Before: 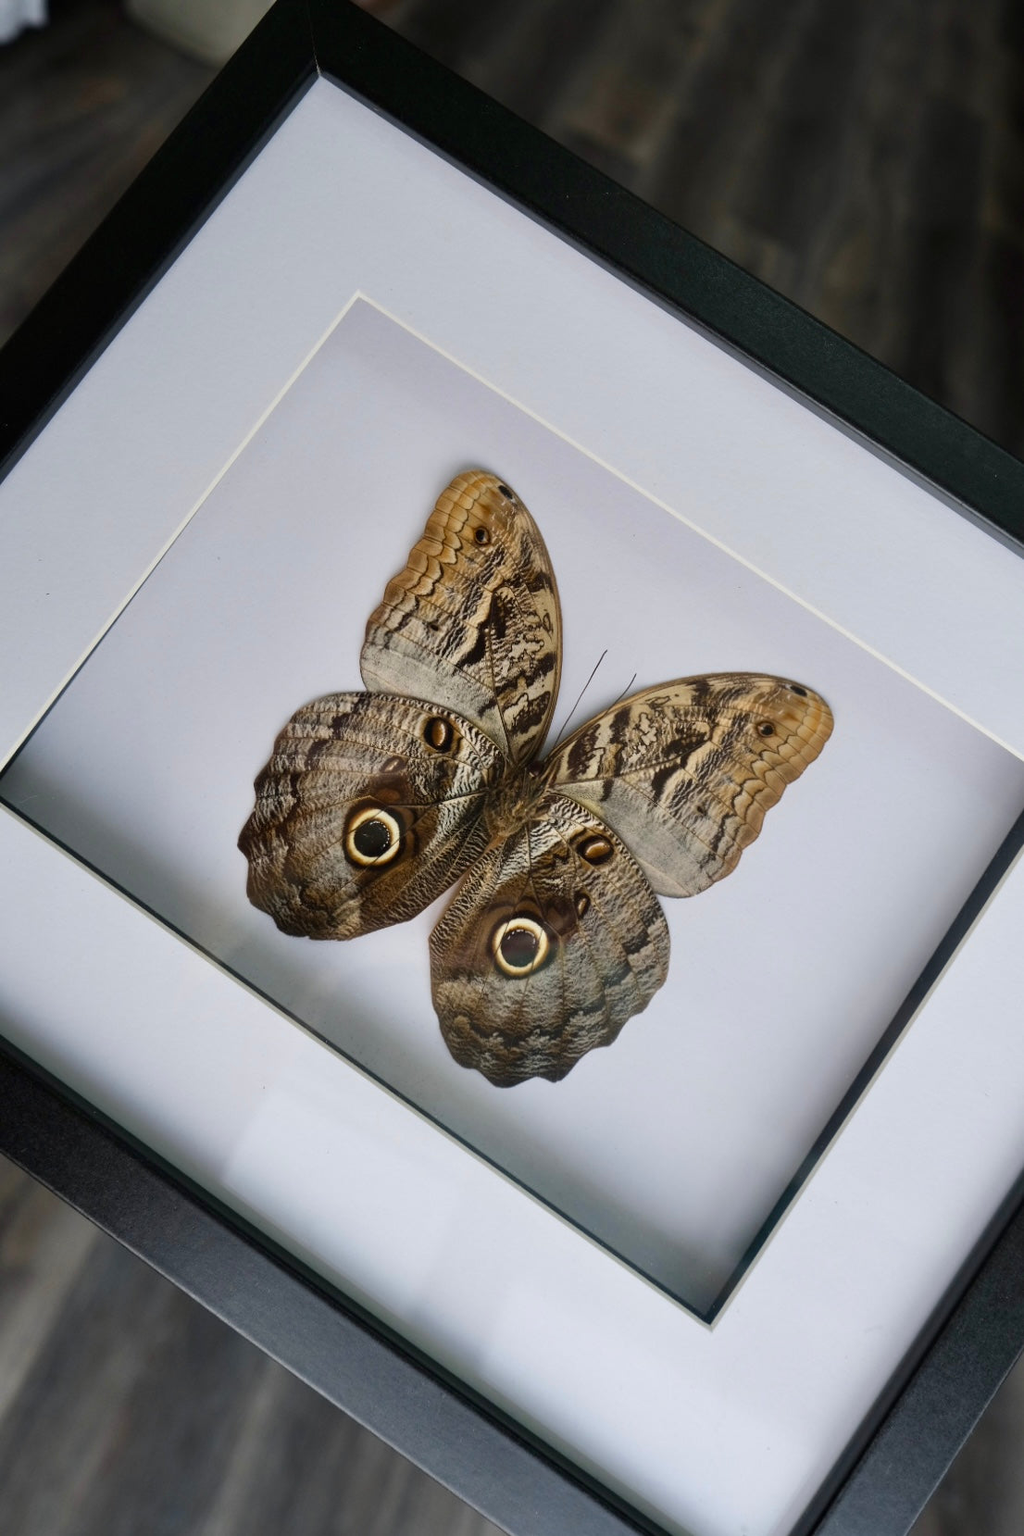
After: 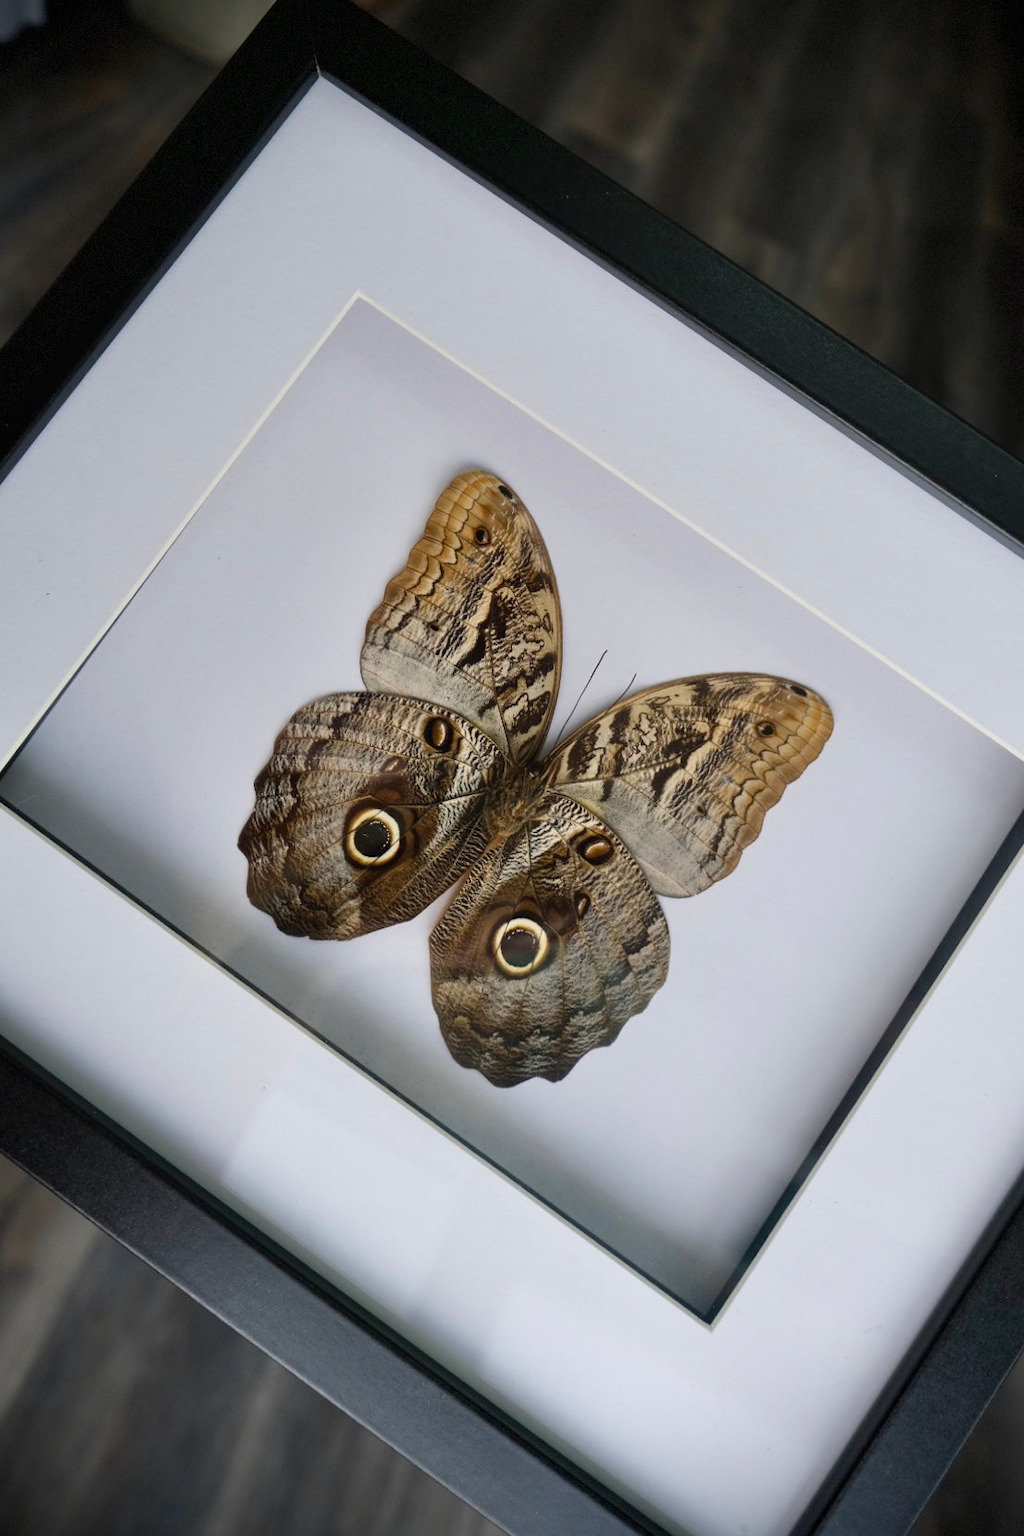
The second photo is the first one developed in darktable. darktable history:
vignetting: brightness -0.988, saturation 0.5, dithering 8-bit output
